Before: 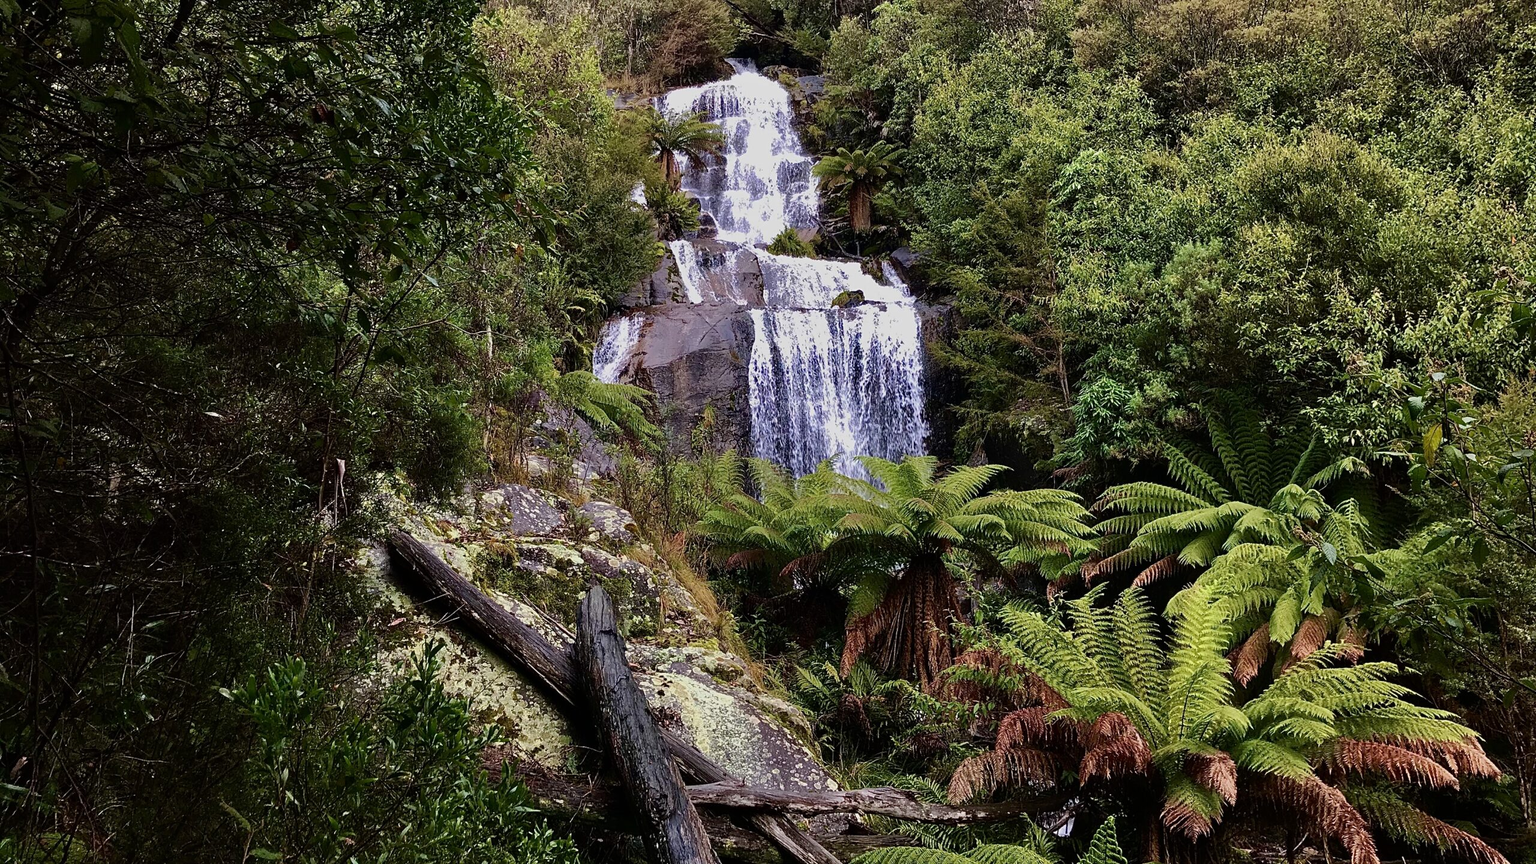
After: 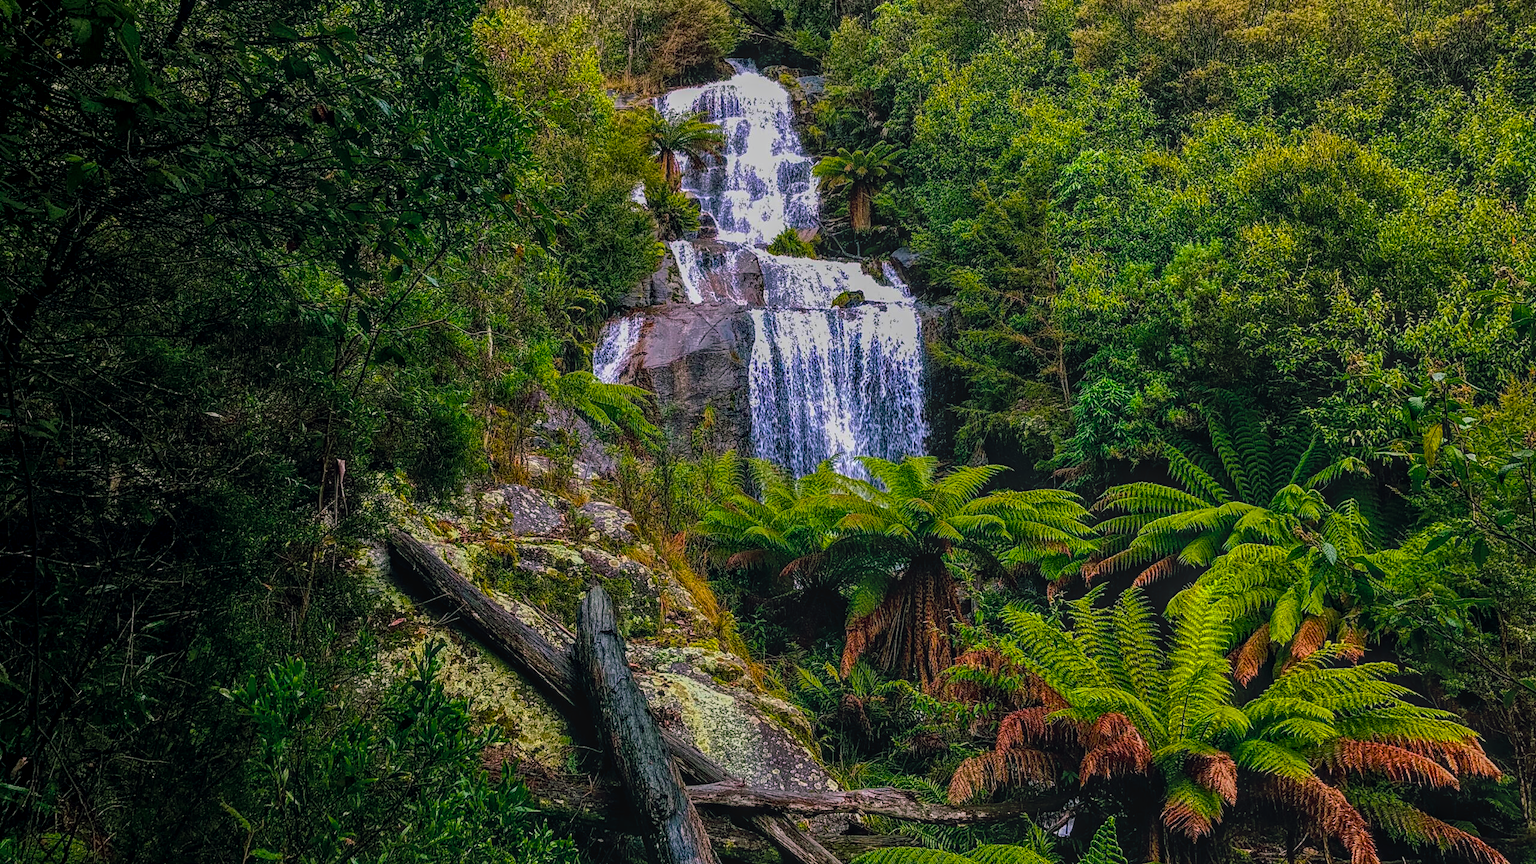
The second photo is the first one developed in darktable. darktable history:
color balance rgb: shadows lift › chroma 11.699%, shadows lift › hue 133.55°, power › hue 73.17°, global offset › chroma 0.055%, global offset › hue 254.31°, linear chroma grading › global chroma 15.055%, perceptual saturation grading › global saturation 25.561%, perceptual brilliance grading › global brilliance 14.741%, perceptual brilliance grading › shadows -35.532%
local contrast: highlights 20%, shadows 26%, detail 199%, midtone range 0.2
